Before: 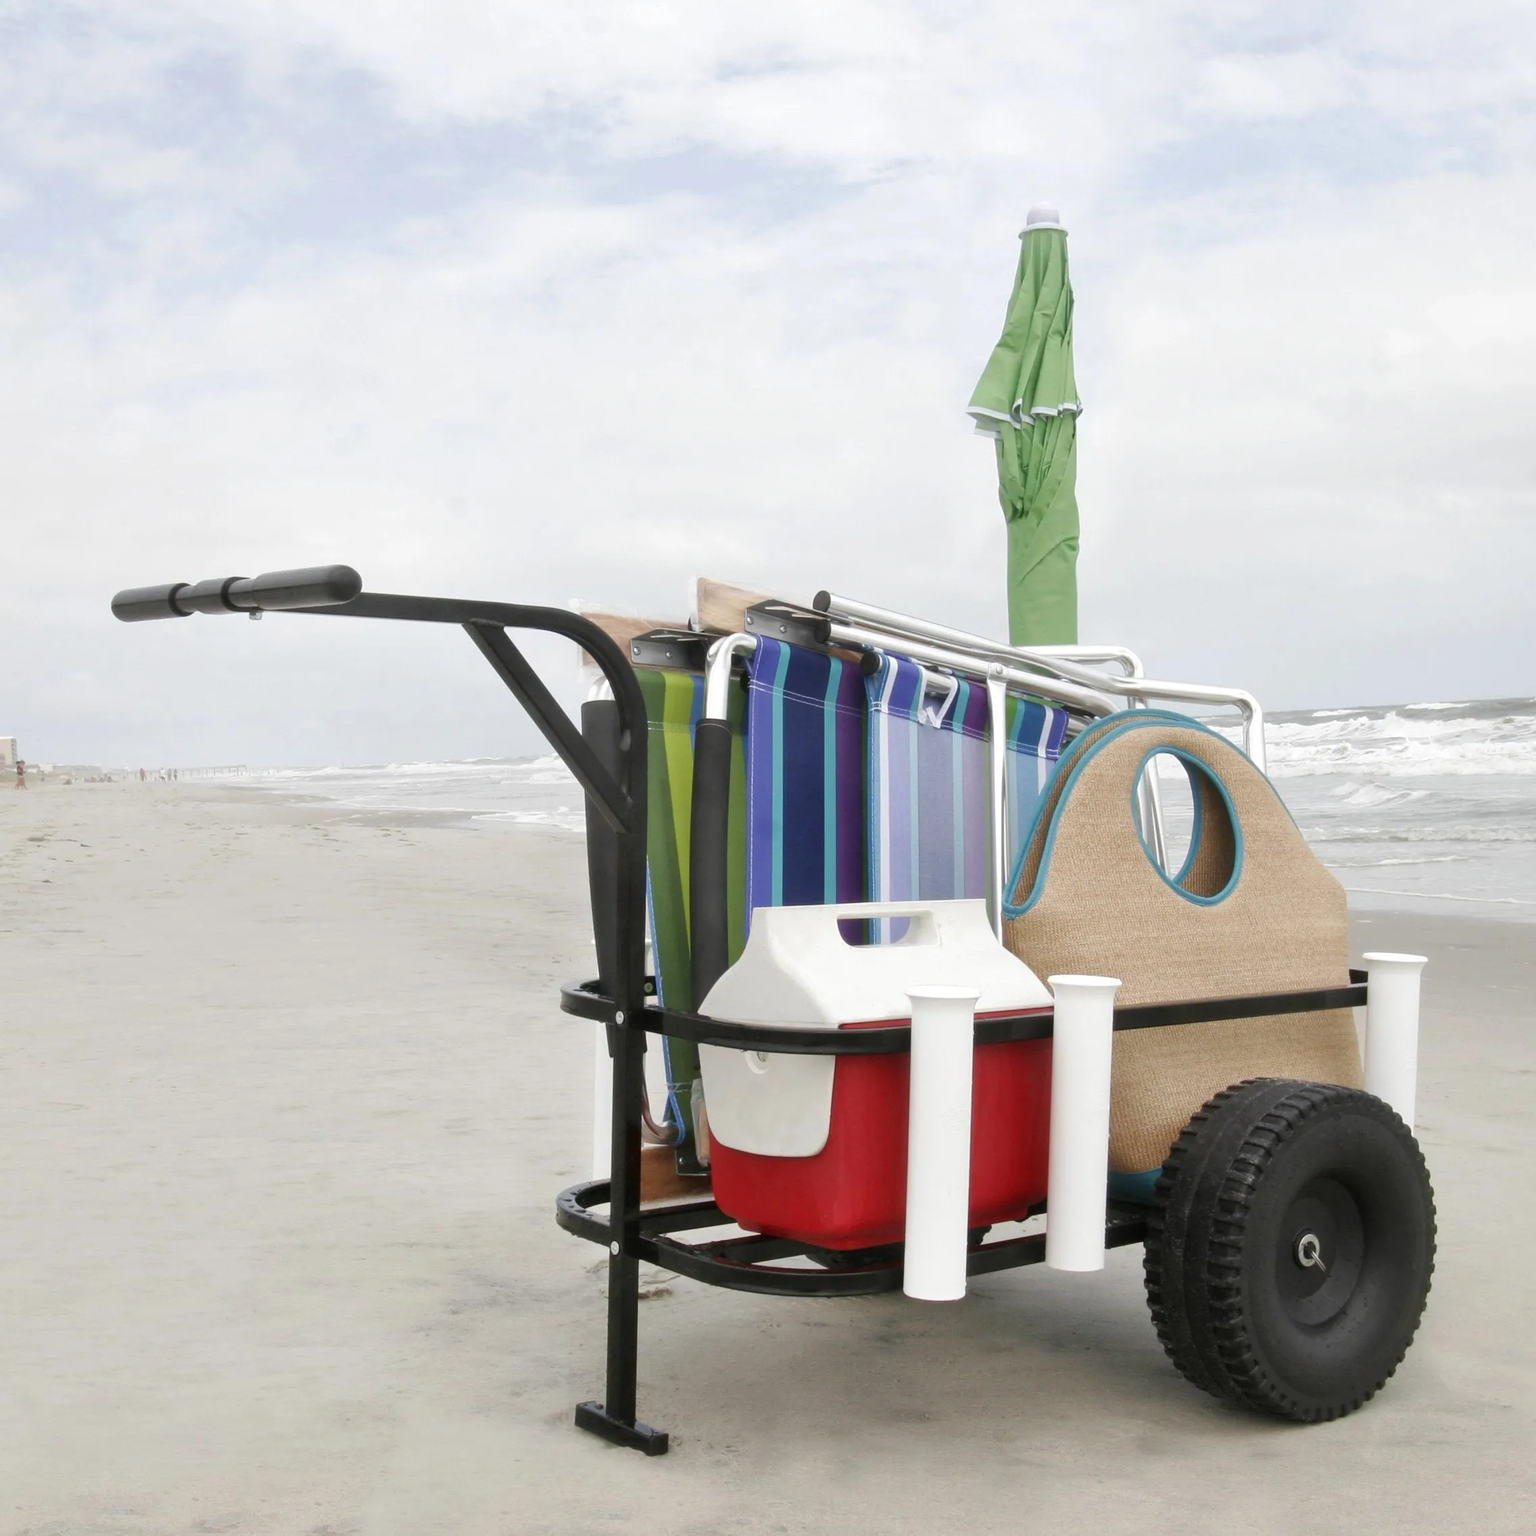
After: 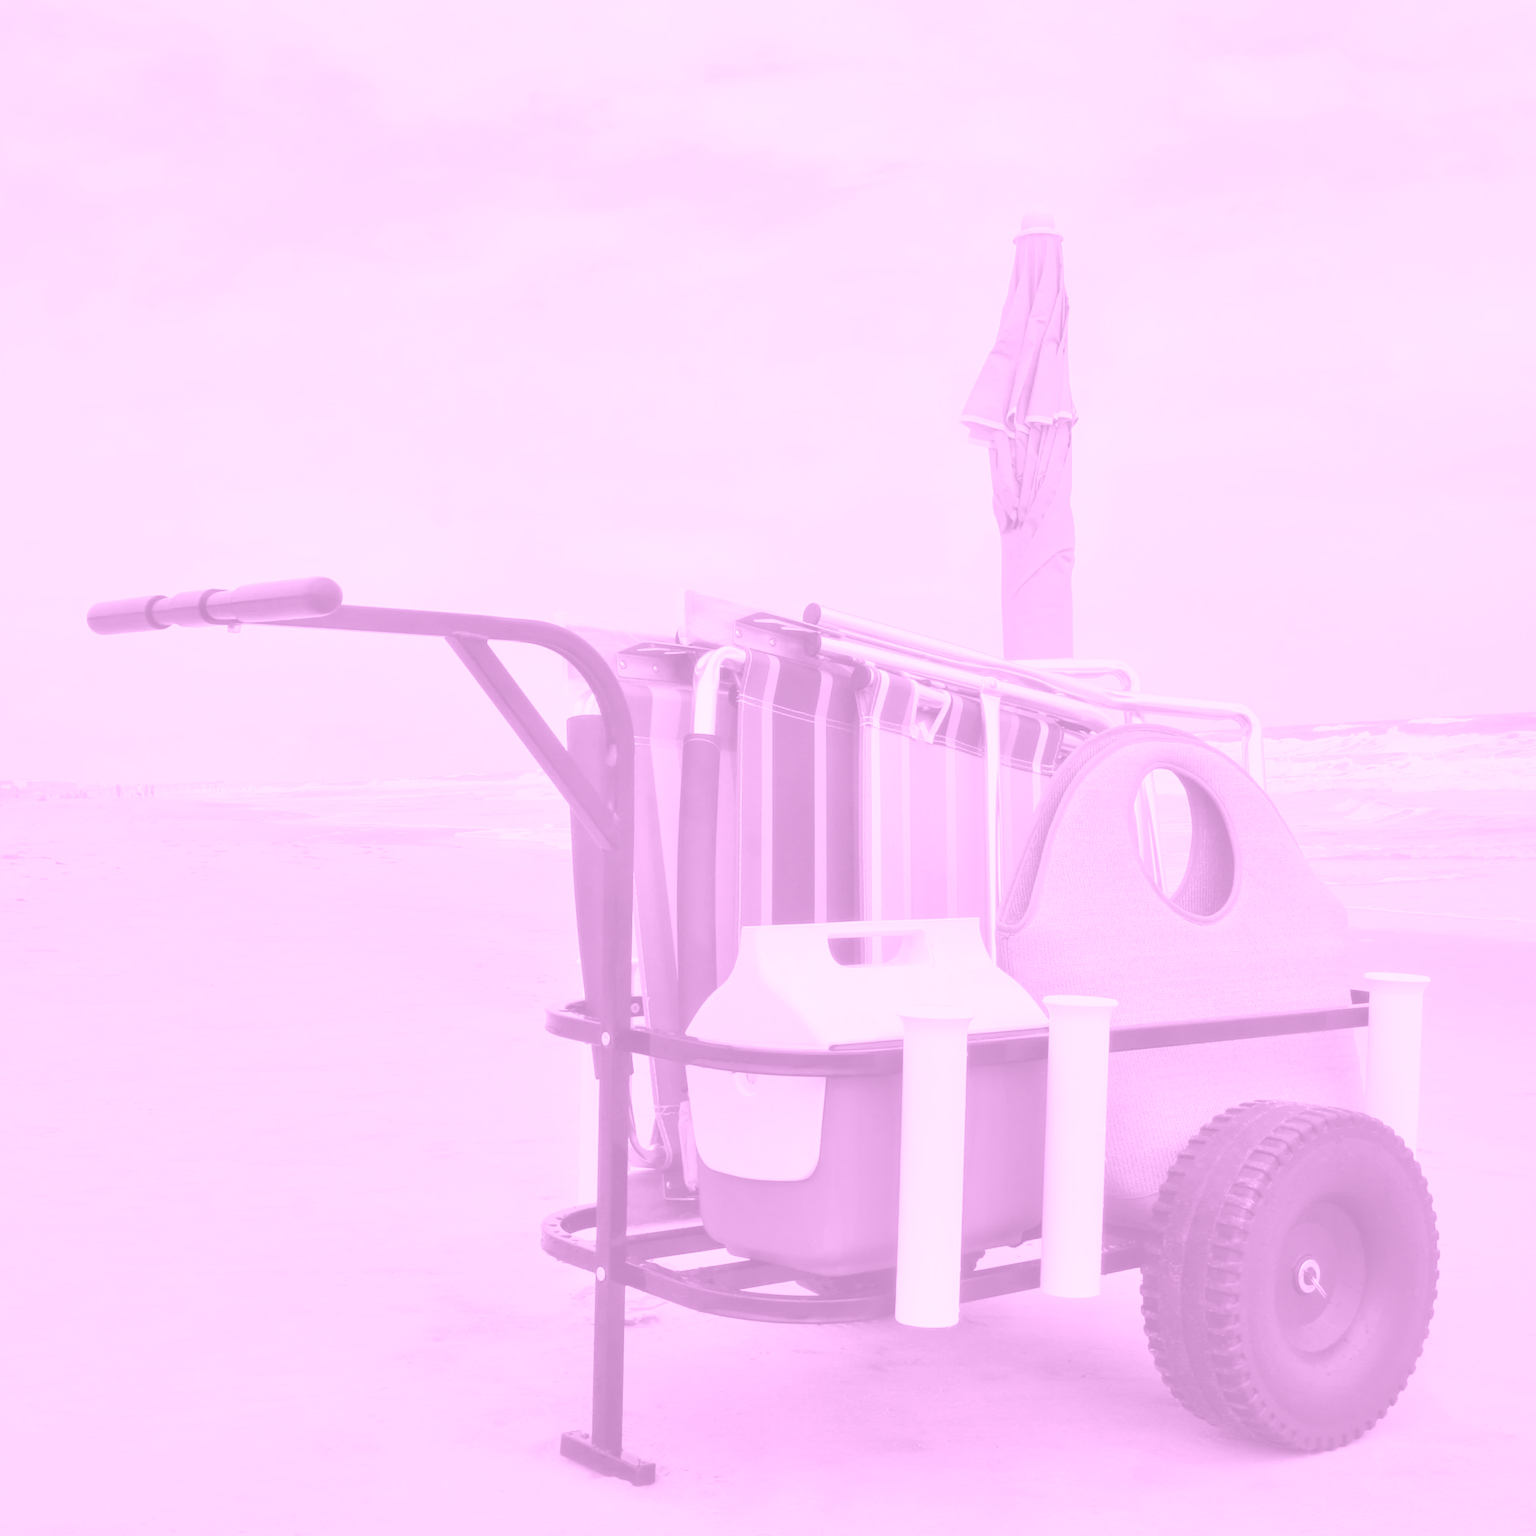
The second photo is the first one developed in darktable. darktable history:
local contrast: highlights 100%, shadows 100%, detail 120%, midtone range 0.2
crop: left 1.743%, right 0.268%, bottom 2.011%
colorize: hue 331.2°, saturation 75%, source mix 30.28%, lightness 70.52%, version 1
white balance: red 1, blue 1
contrast equalizer: octaves 7, y [[0.6 ×6], [0.55 ×6], [0 ×6], [0 ×6], [0 ×6]], mix 0.53
